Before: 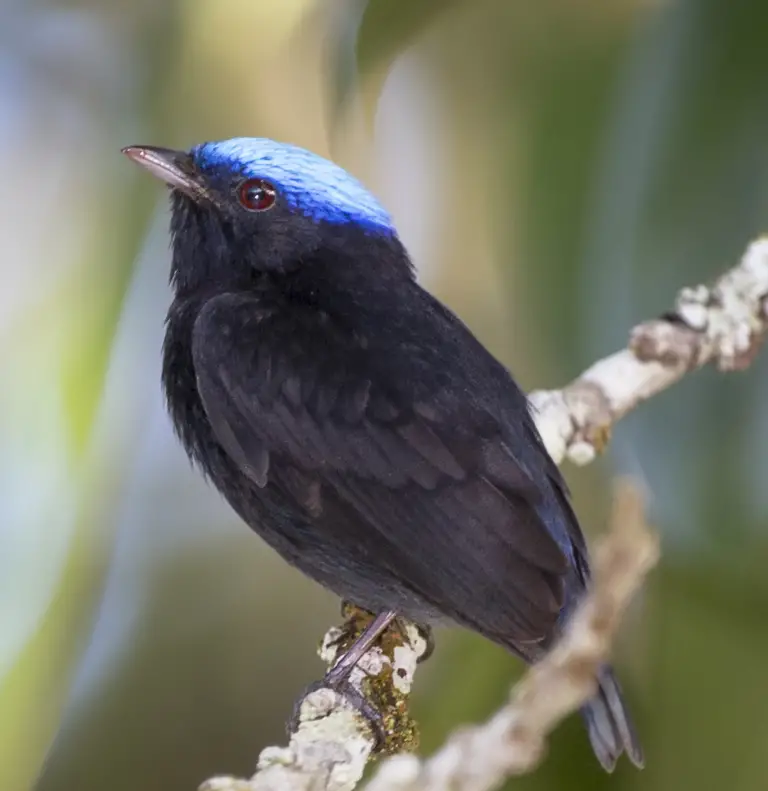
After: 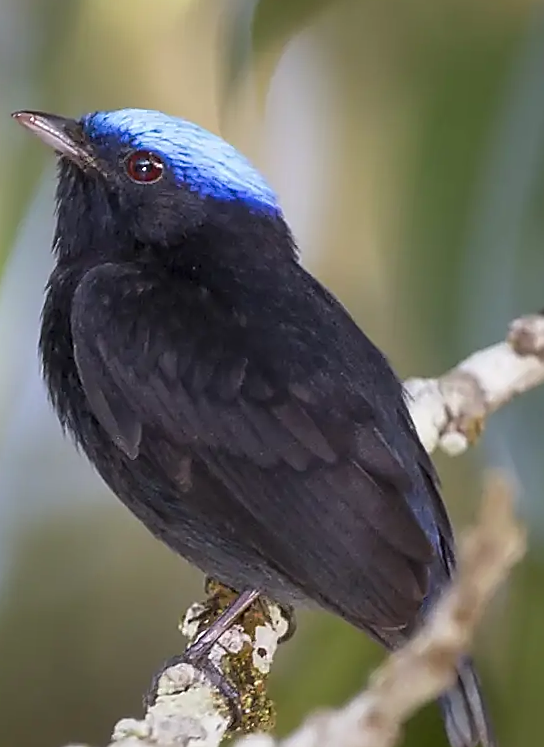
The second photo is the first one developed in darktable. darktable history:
crop and rotate: angle -3.27°, left 14.277%, top 0.028%, right 10.766%, bottom 0.028%
sharpen: radius 1.4, amount 1.25, threshold 0.7
